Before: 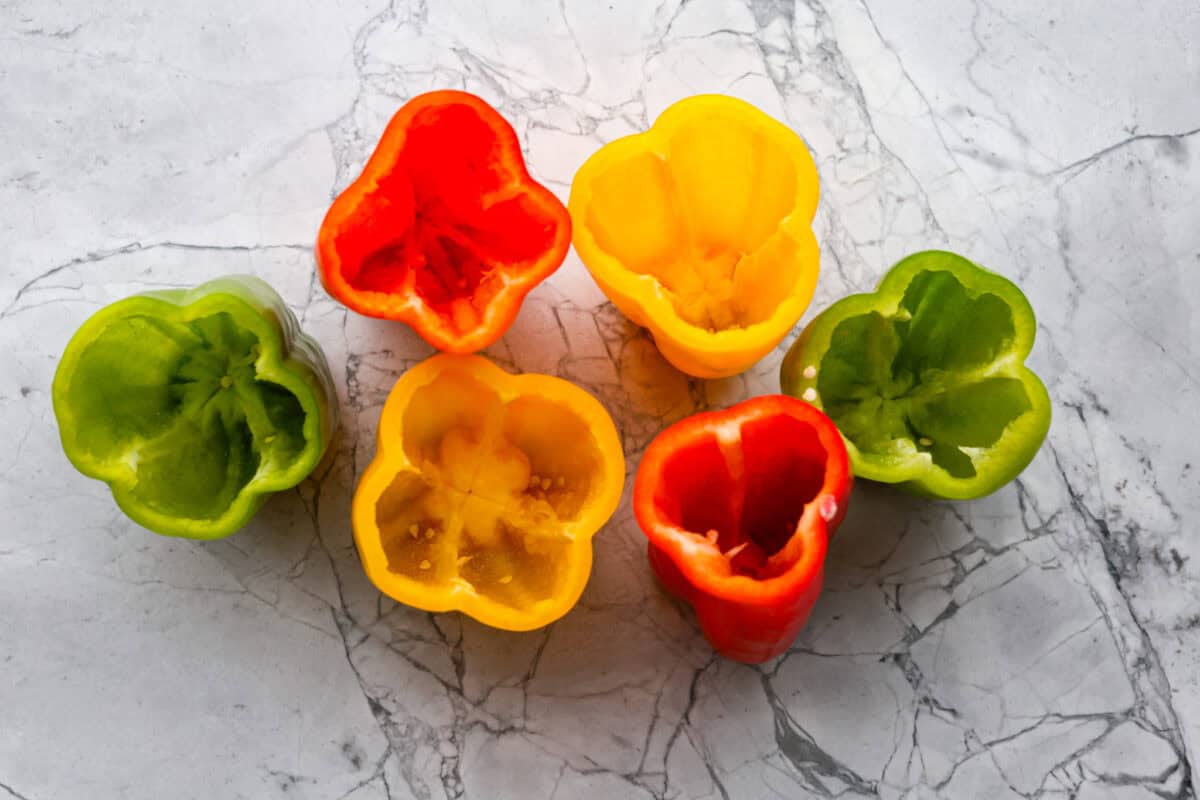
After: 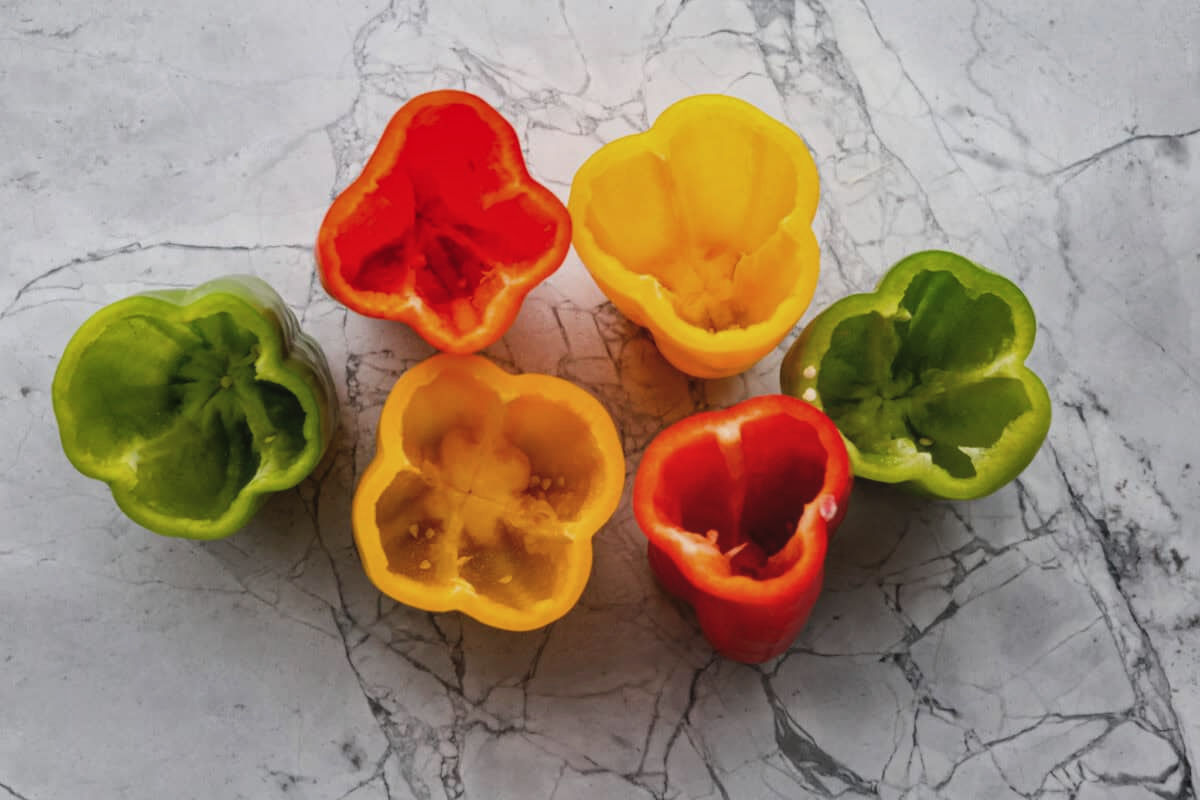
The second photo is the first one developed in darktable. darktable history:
exposure: black level correction -0.015, exposure -0.5 EV, compensate highlight preservation false
local contrast: highlights 83%, shadows 81%
